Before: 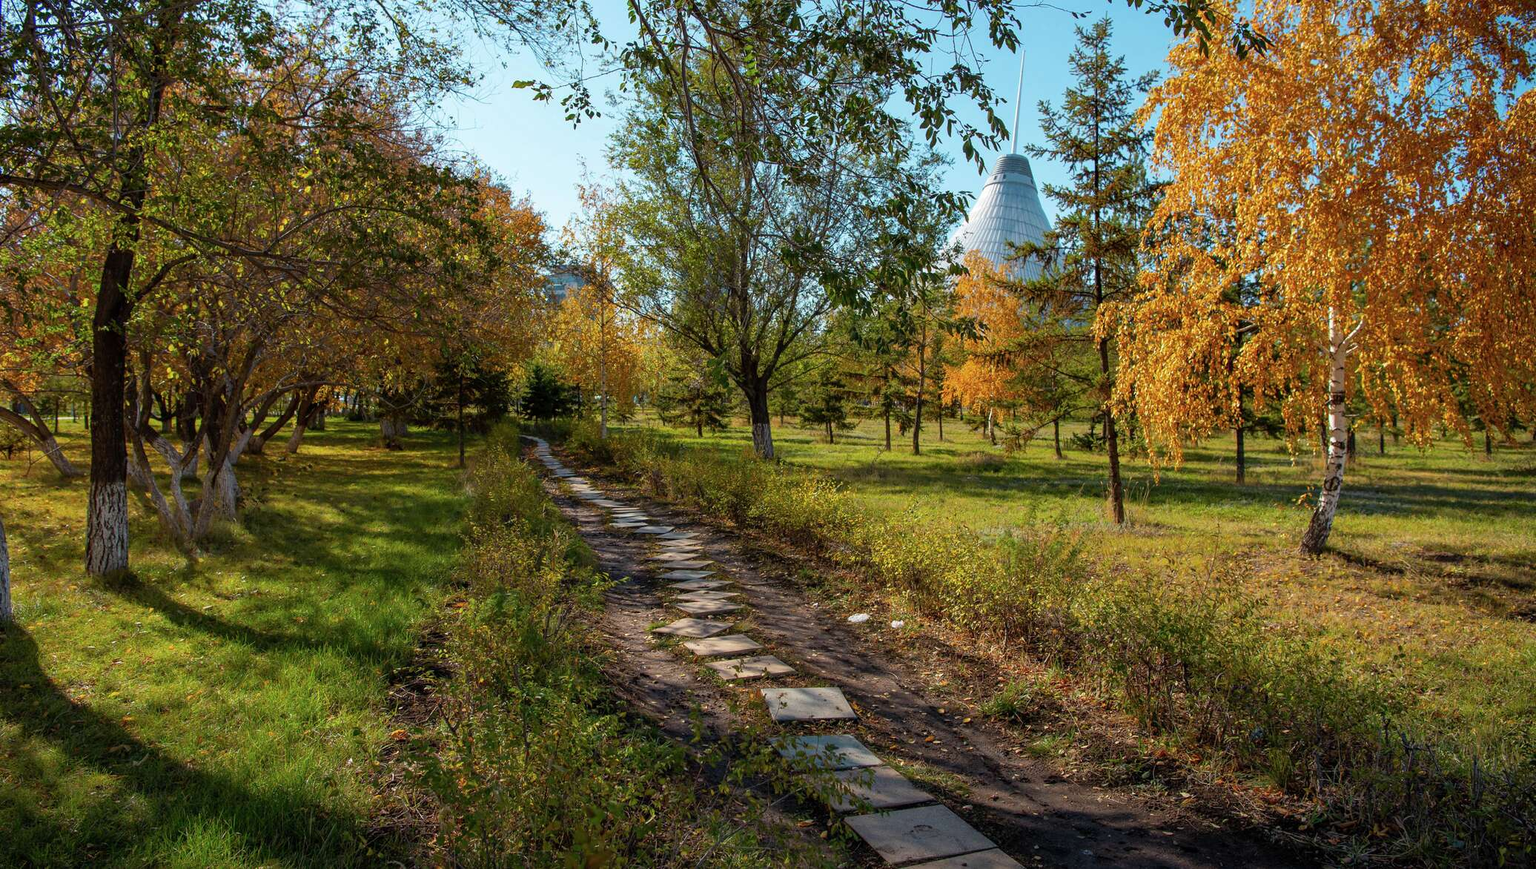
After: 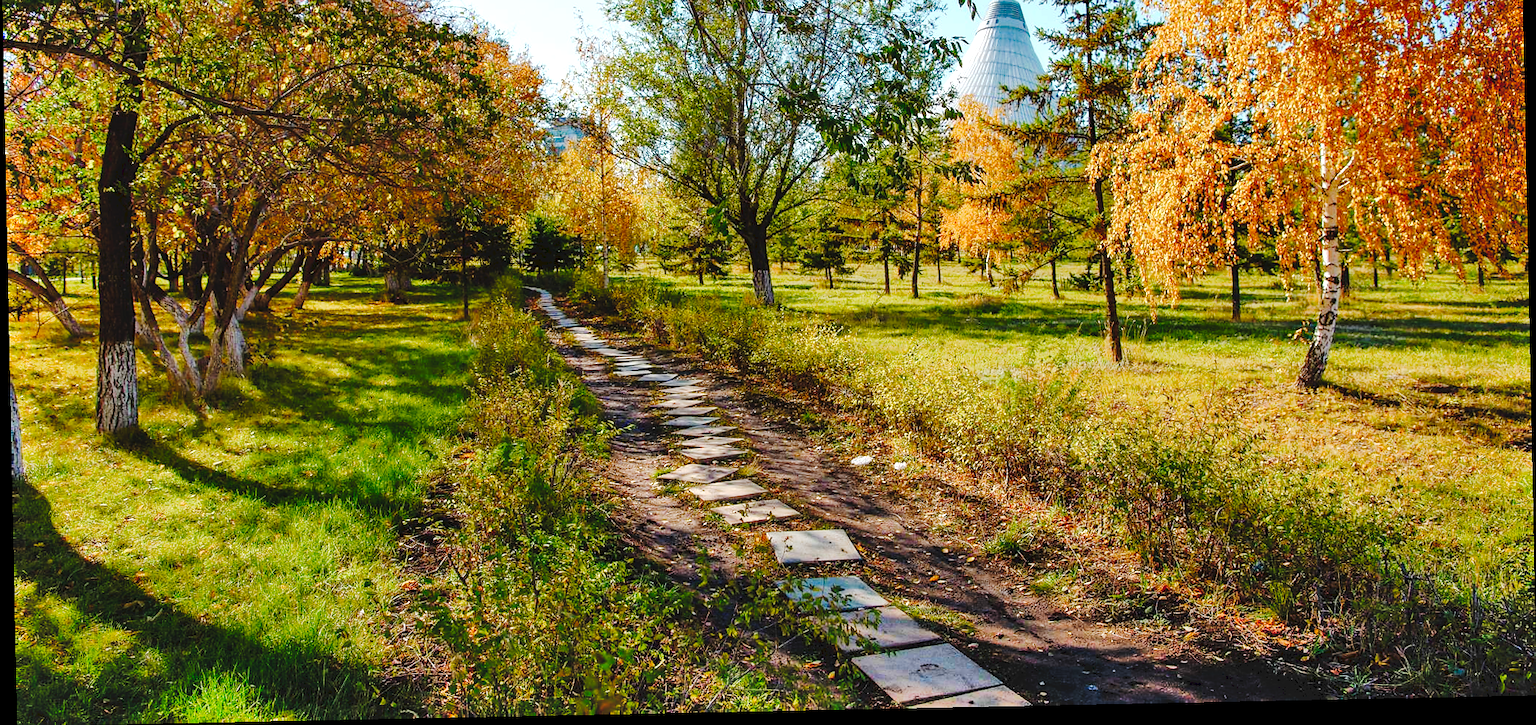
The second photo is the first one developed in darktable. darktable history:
crop and rotate: top 18.507%
tone curve: curves: ch0 [(0, 0) (0.003, 0.054) (0.011, 0.057) (0.025, 0.056) (0.044, 0.062) (0.069, 0.071) (0.1, 0.088) (0.136, 0.111) (0.177, 0.146) (0.224, 0.19) (0.277, 0.261) (0.335, 0.363) (0.399, 0.458) (0.468, 0.562) (0.543, 0.653) (0.623, 0.725) (0.709, 0.801) (0.801, 0.853) (0.898, 0.915) (1, 1)], preserve colors none
sharpen: radius 1, threshold 1
shadows and highlights: shadows 52.34, highlights -28.23, soften with gaussian
rotate and perspective: rotation -1.17°, automatic cropping off
color balance rgb: perceptual saturation grading › global saturation 20%, perceptual saturation grading › highlights -50%, perceptual saturation grading › shadows 30%, perceptual brilliance grading › global brilliance 10%, perceptual brilliance grading › shadows 15%
